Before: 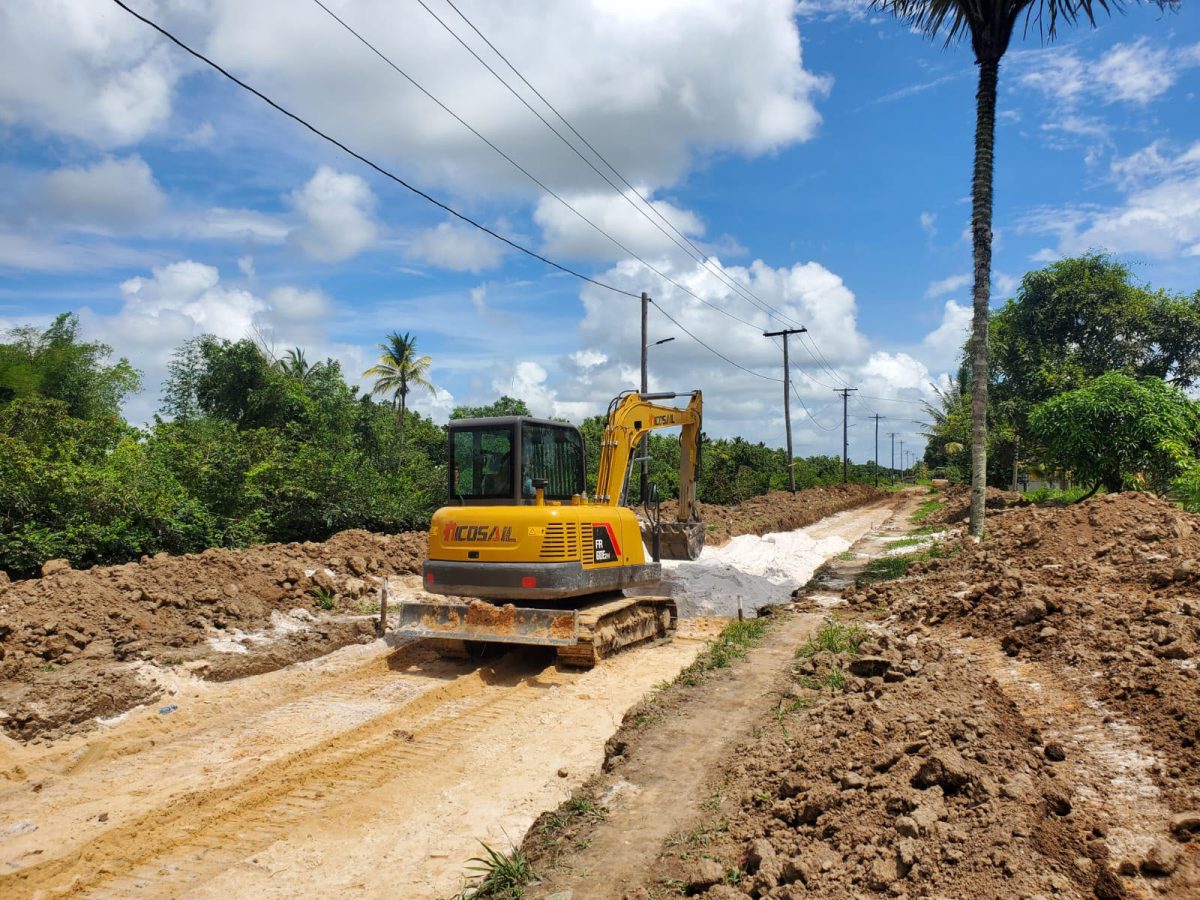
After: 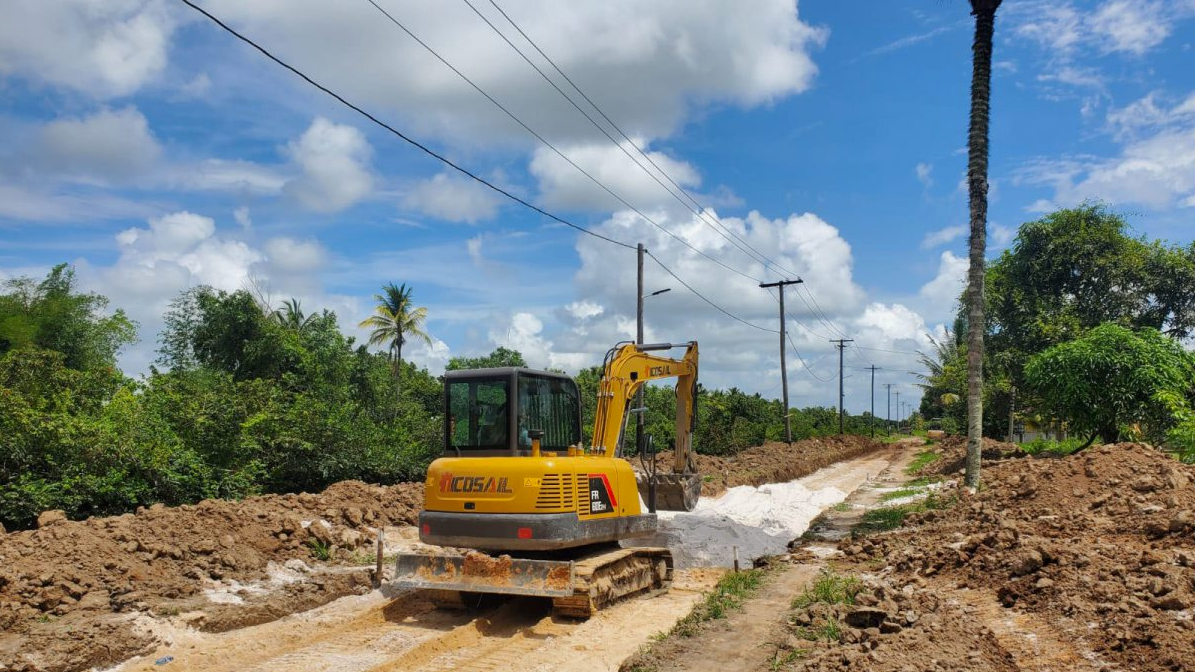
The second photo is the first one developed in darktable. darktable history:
crop: left 0.387%, top 5.469%, bottom 19.809%
shadows and highlights: shadows 25, white point adjustment -3, highlights -30
